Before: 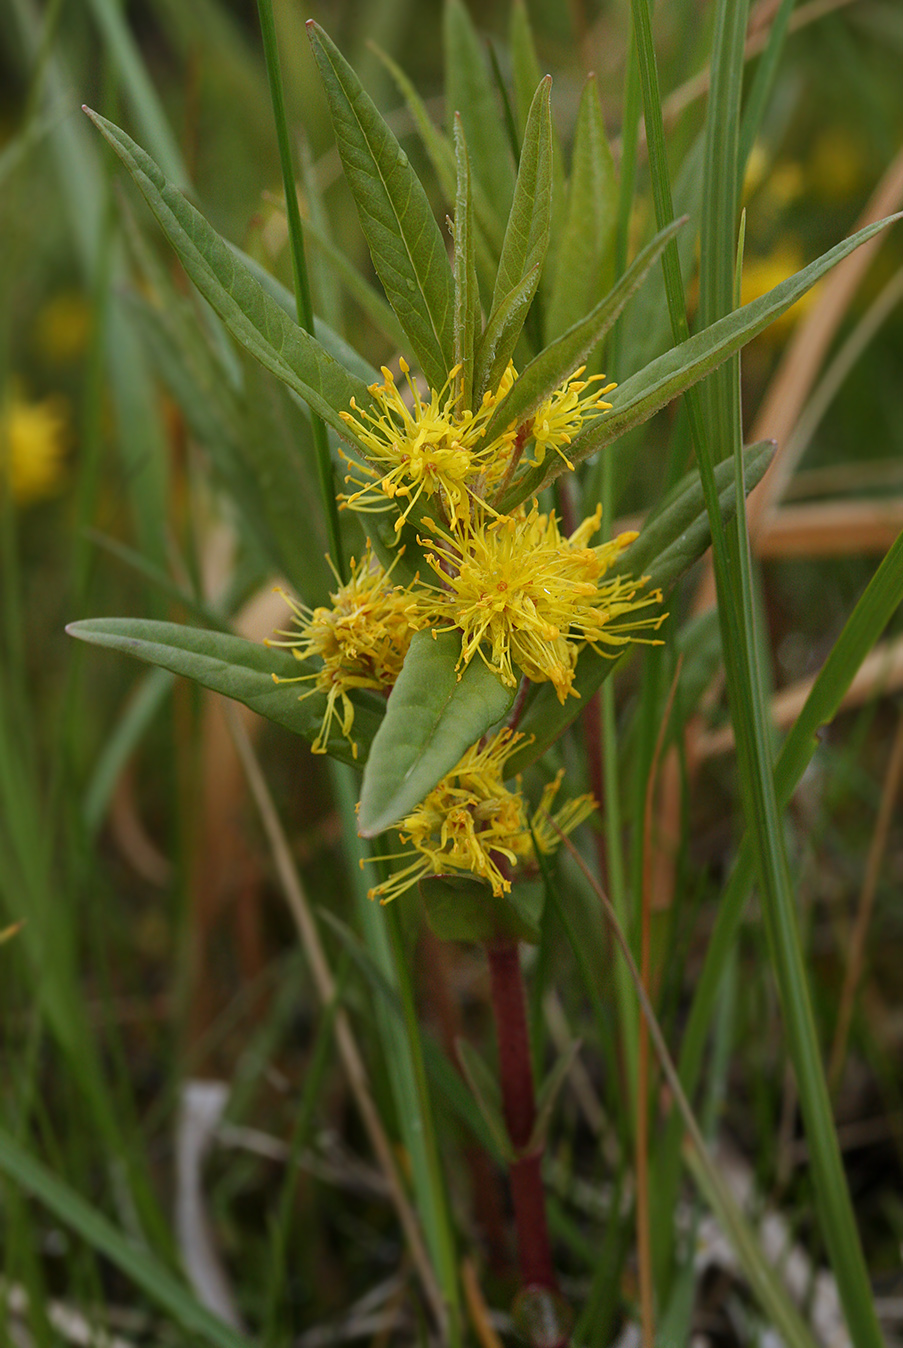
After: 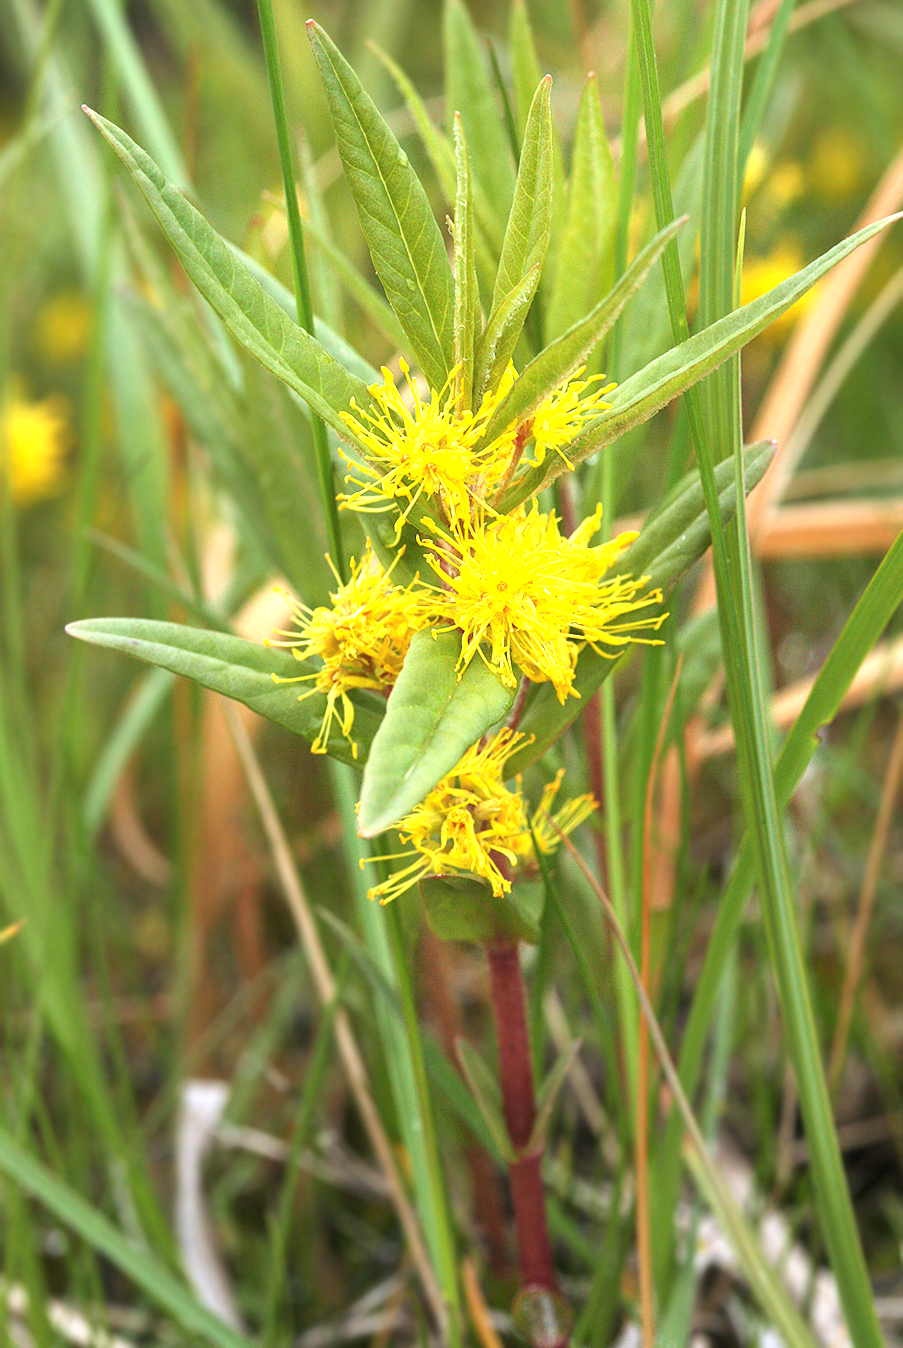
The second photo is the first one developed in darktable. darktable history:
contrast brightness saturation: contrast 0.05, brightness 0.06, saturation 0.01
exposure: black level correction 0, exposure 1 EV, compensate exposure bias true, compensate highlight preservation false
